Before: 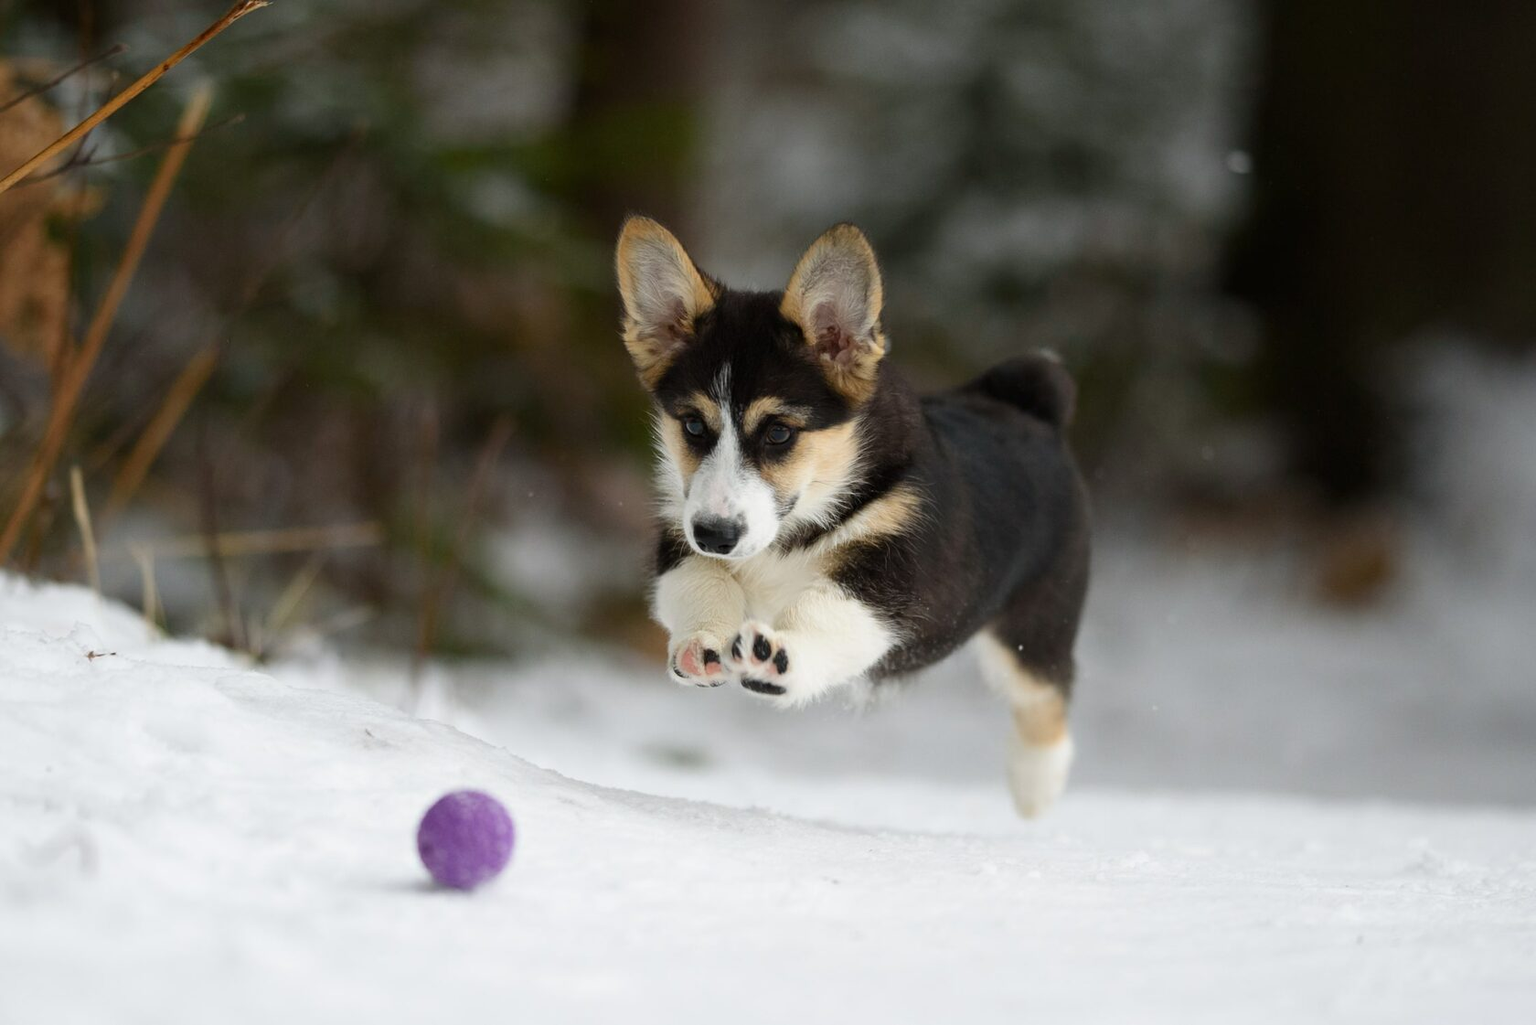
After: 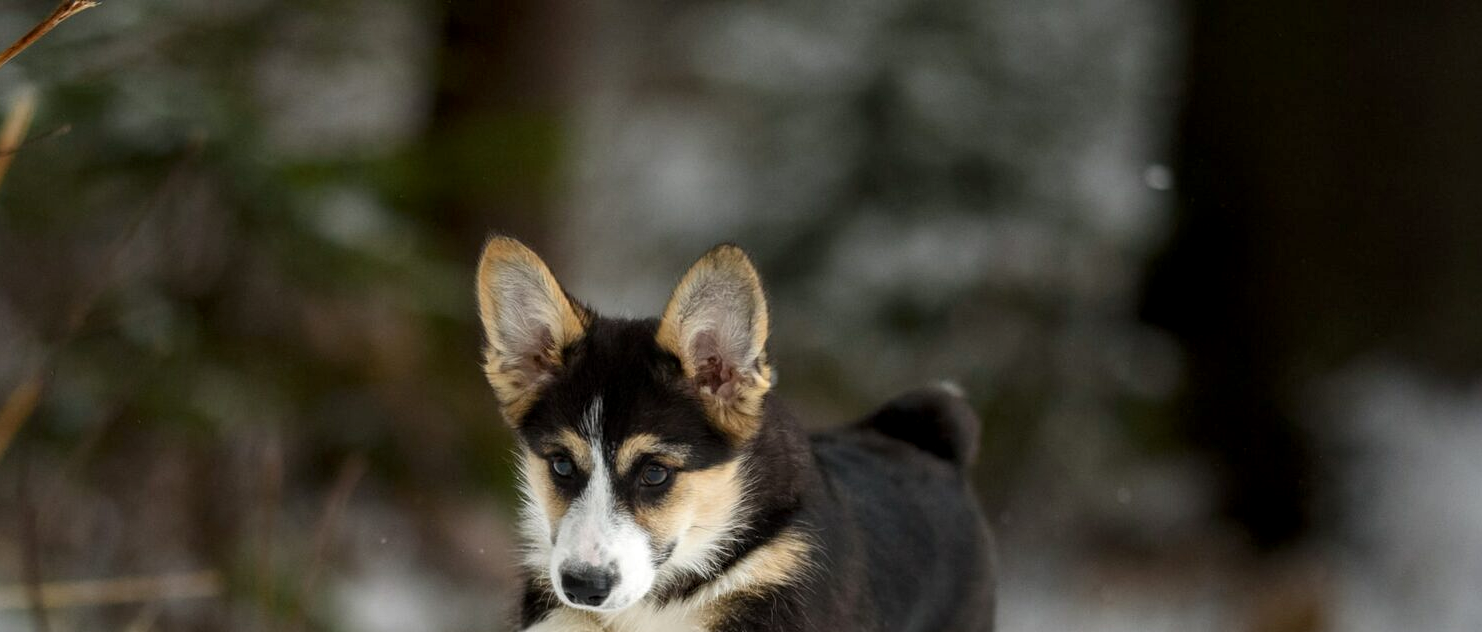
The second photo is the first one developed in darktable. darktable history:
crop and rotate: left 11.756%, bottom 43.547%
local contrast: detail 130%
levels: mode automatic, levels [0.246, 0.256, 0.506]
